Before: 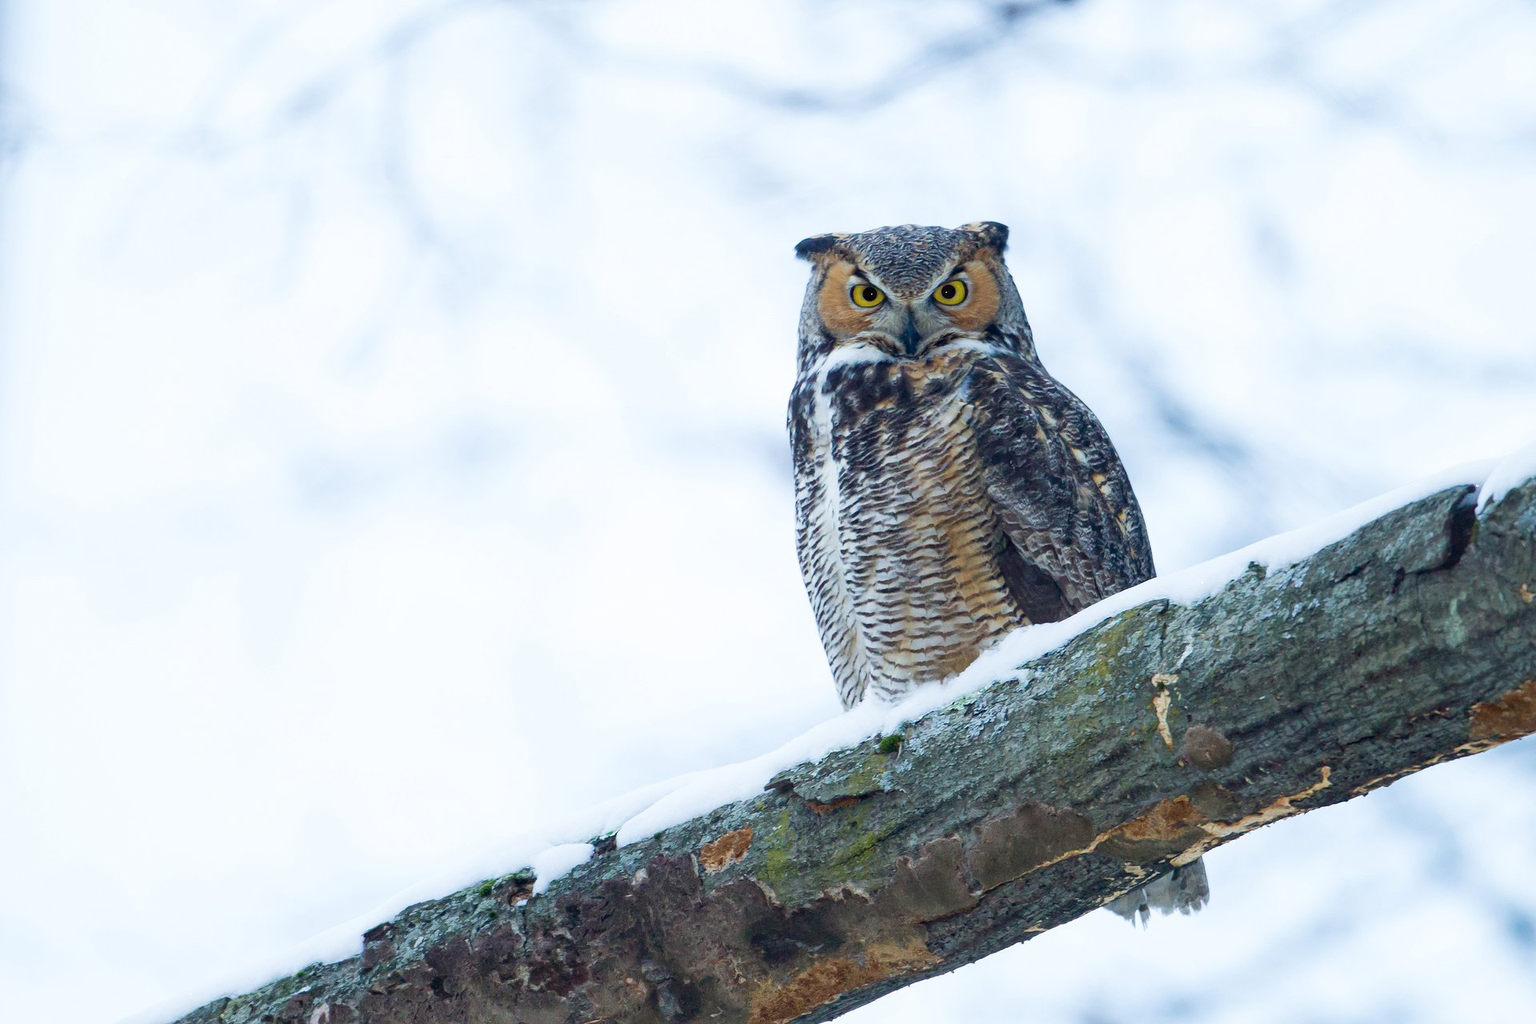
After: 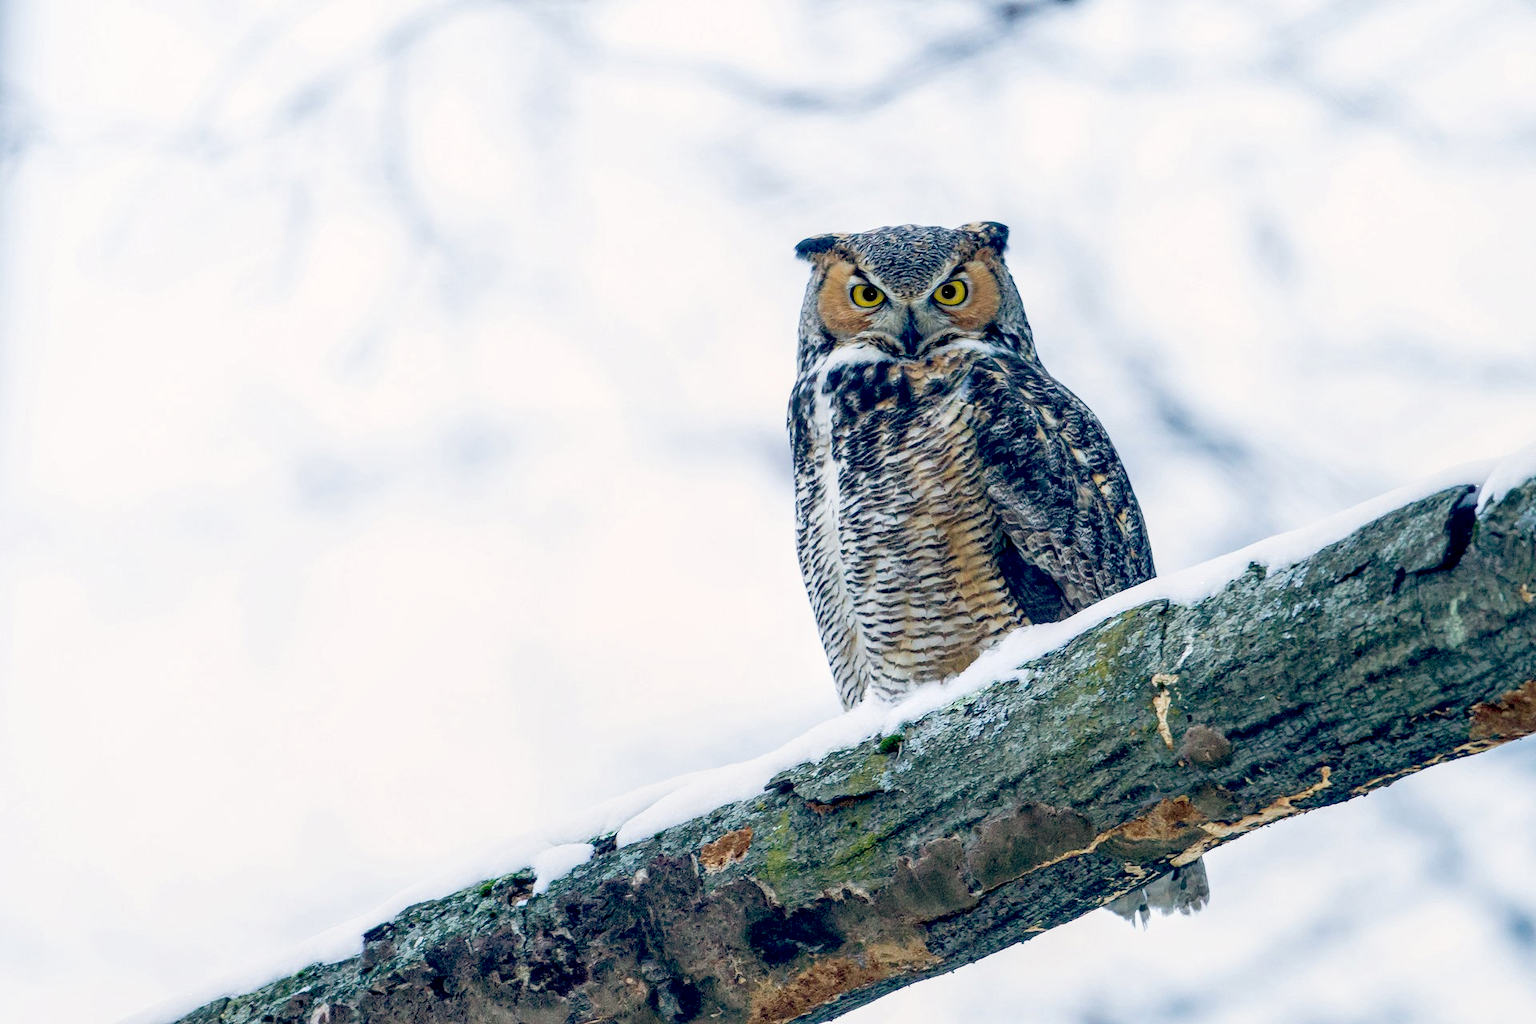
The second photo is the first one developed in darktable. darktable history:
color balance: lift [0.975, 0.993, 1, 1.015], gamma [1.1, 1, 1, 0.945], gain [1, 1.04, 1, 0.95]
local contrast: detail 130%
